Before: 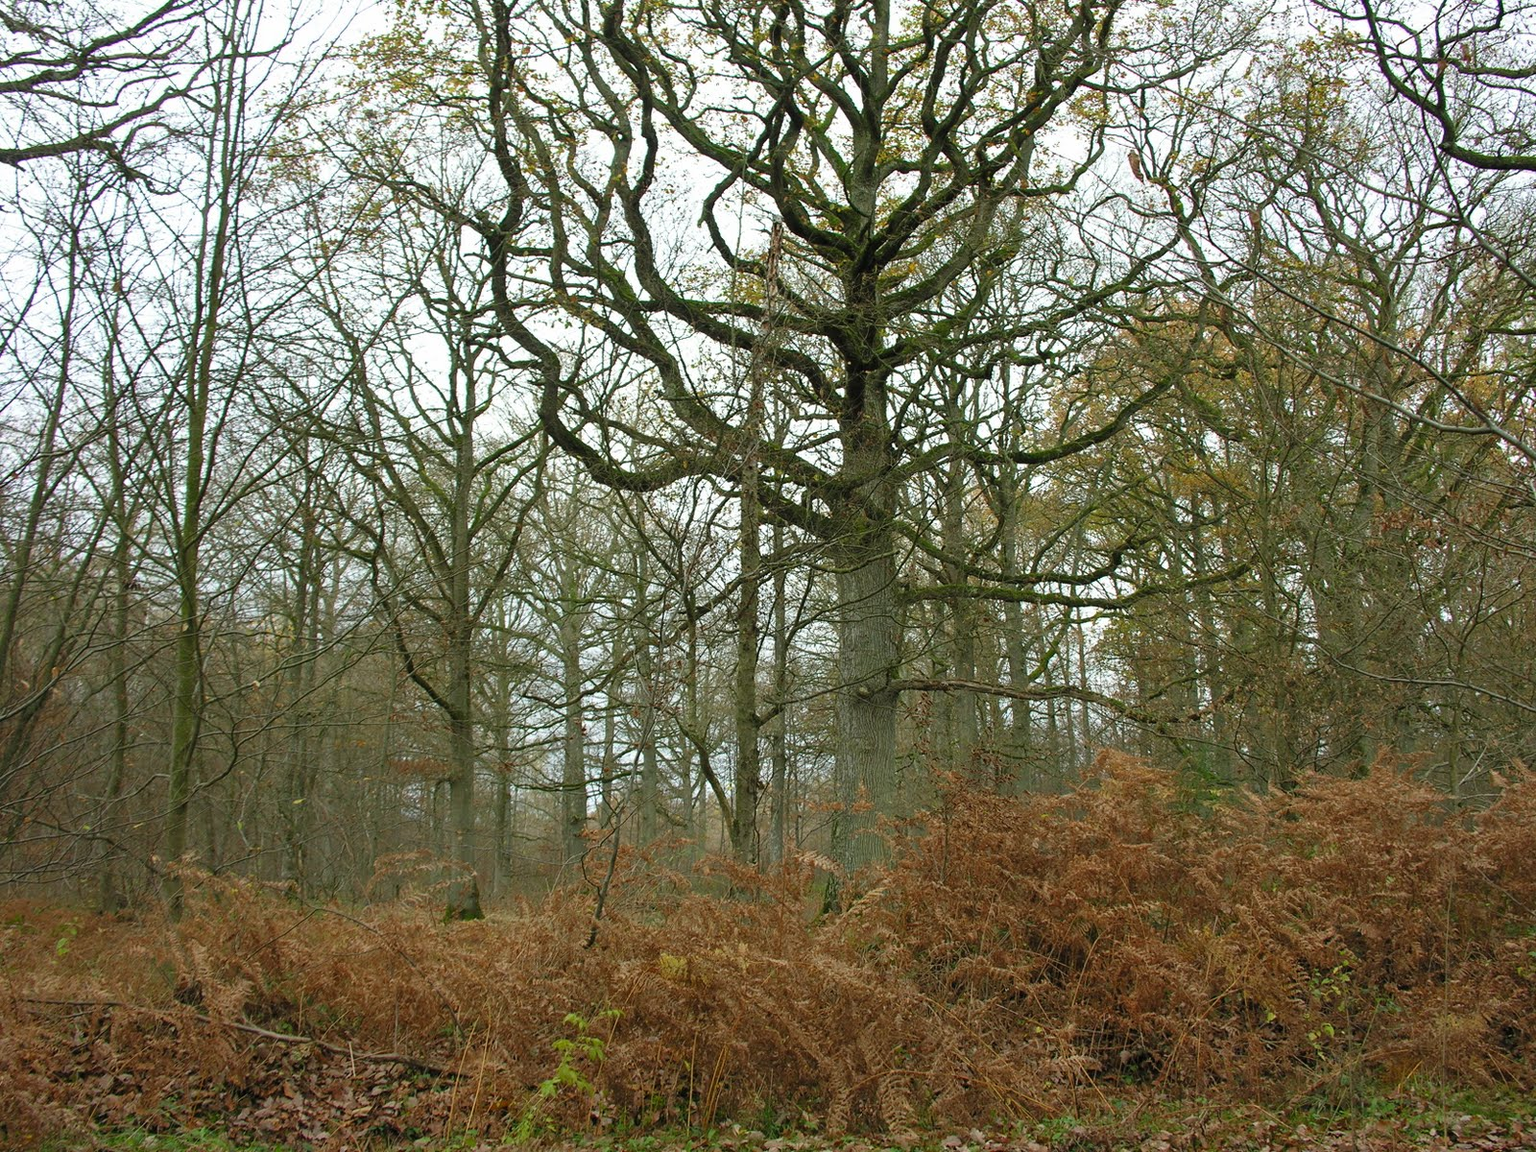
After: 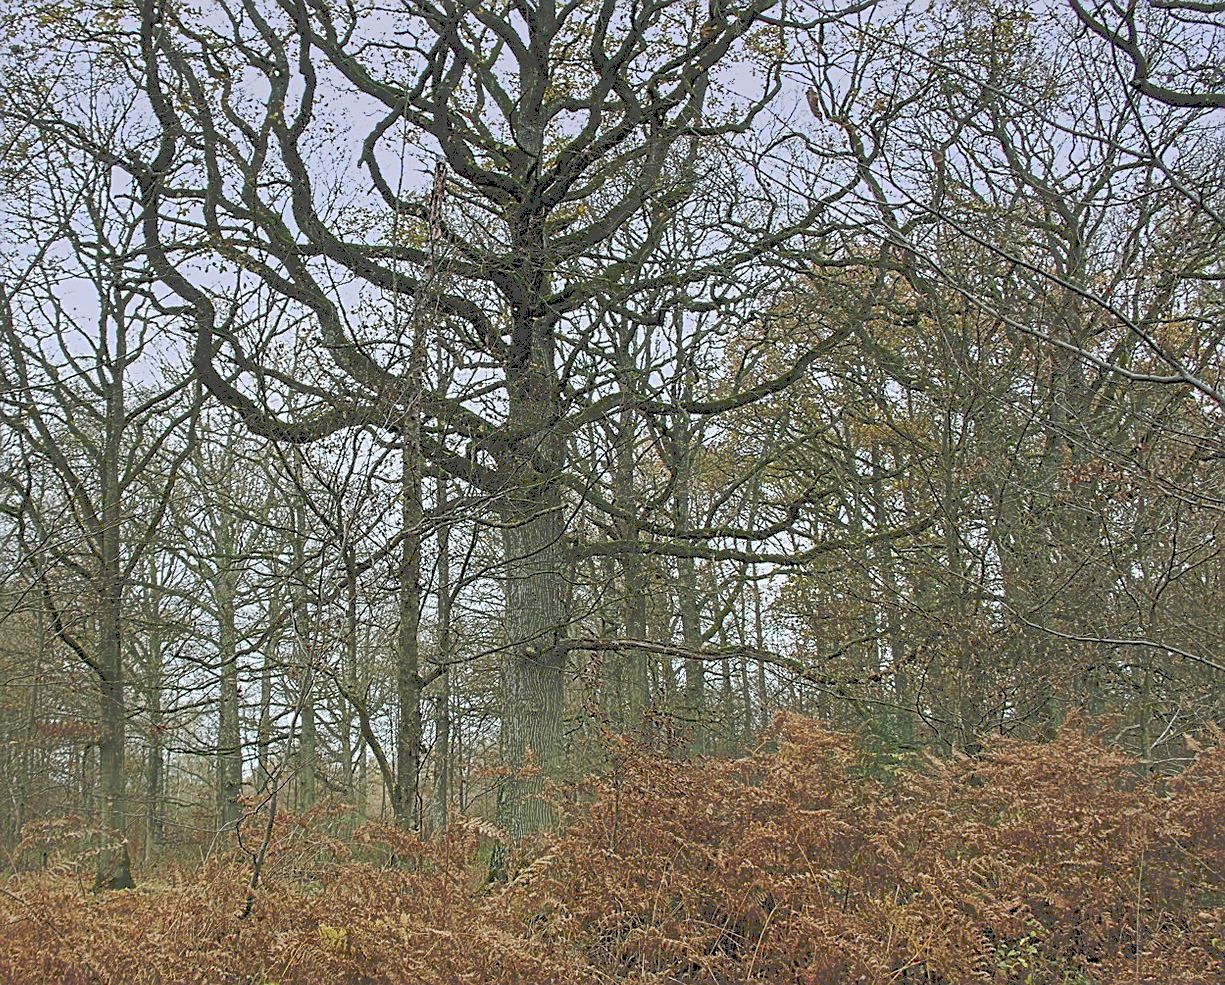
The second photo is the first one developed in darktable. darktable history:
sharpen: on, module defaults
crop: left 23.095%, top 5.827%, bottom 11.854%
shadows and highlights: low approximation 0.01, soften with gaussian
contrast equalizer: y [[0.5, 0.5, 0.5, 0.539, 0.64, 0.611], [0.5 ×6], [0.5 ×6], [0 ×6], [0 ×6]]
color correction: saturation 0.99
graduated density: hue 238.83°, saturation 50%
tone curve: curves: ch0 [(0, 0) (0.003, 0.272) (0.011, 0.275) (0.025, 0.275) (0.044, 0.278) (0.069, 0.282) (0.1, 0.284) (0.136, 0.287) (0.177, 0.294) (0.224, 0.314) (0.277, 0.347) (0.335, 0.403) (0.399, 0.473) (0.468, 0.552) (0.543, 0.622) (0.623, 0.69) (0.709, 0.756) (0.801, 0.818) (0.898, 0.865) (1, 1)], preserve colors none
